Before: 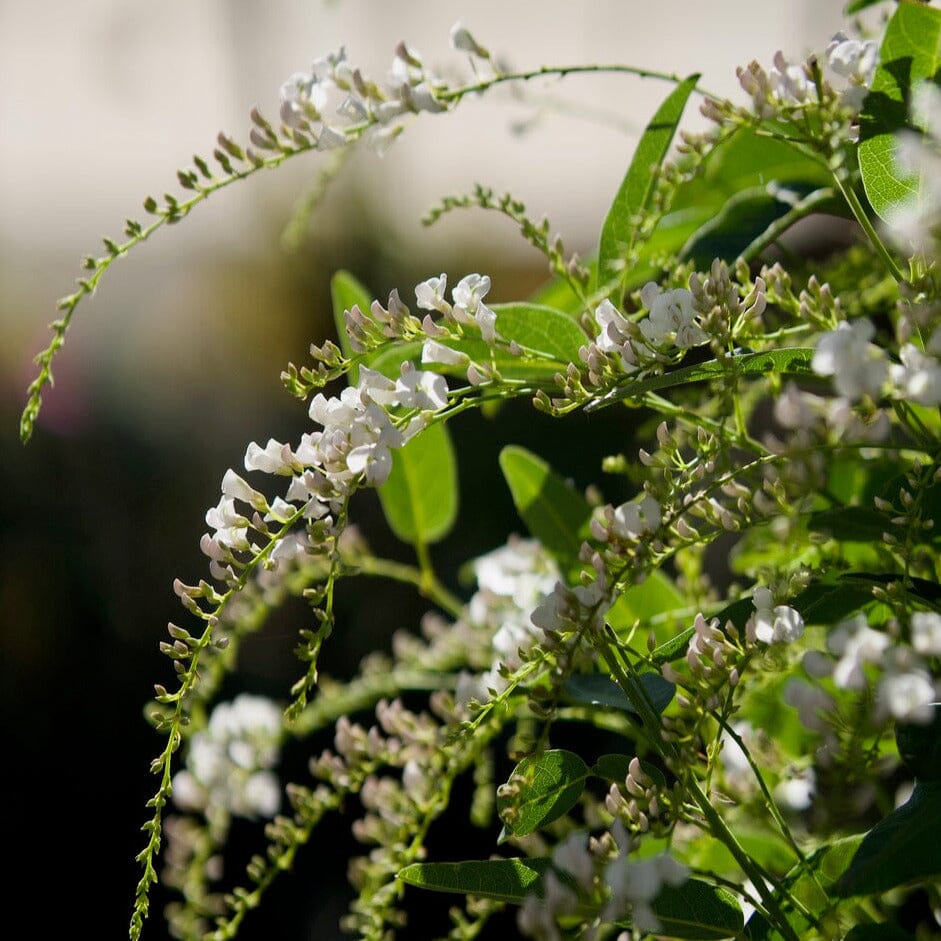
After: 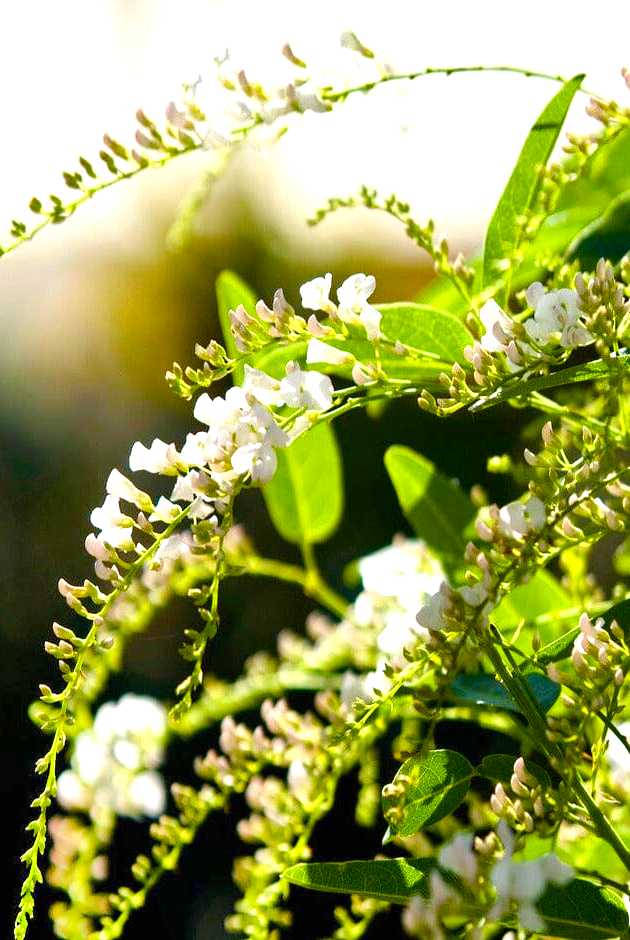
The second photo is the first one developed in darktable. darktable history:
crop and rotate: left 12.264%, right 20.741%
color balance rgb: perceptual saturation grading › global saturation 20%, perceptual saturation grading › highlights -25.348%, perceptual saturation grading › shadows 49.98%, global vibrance 50.723%
shadows and highlights: radius 112.8, shadows 51.32, white point adjustment 9, highlights -4.54, soften with gaussian
exposure: black level correction 0, exposure 0.892 EV, compensate highlight preservation false
